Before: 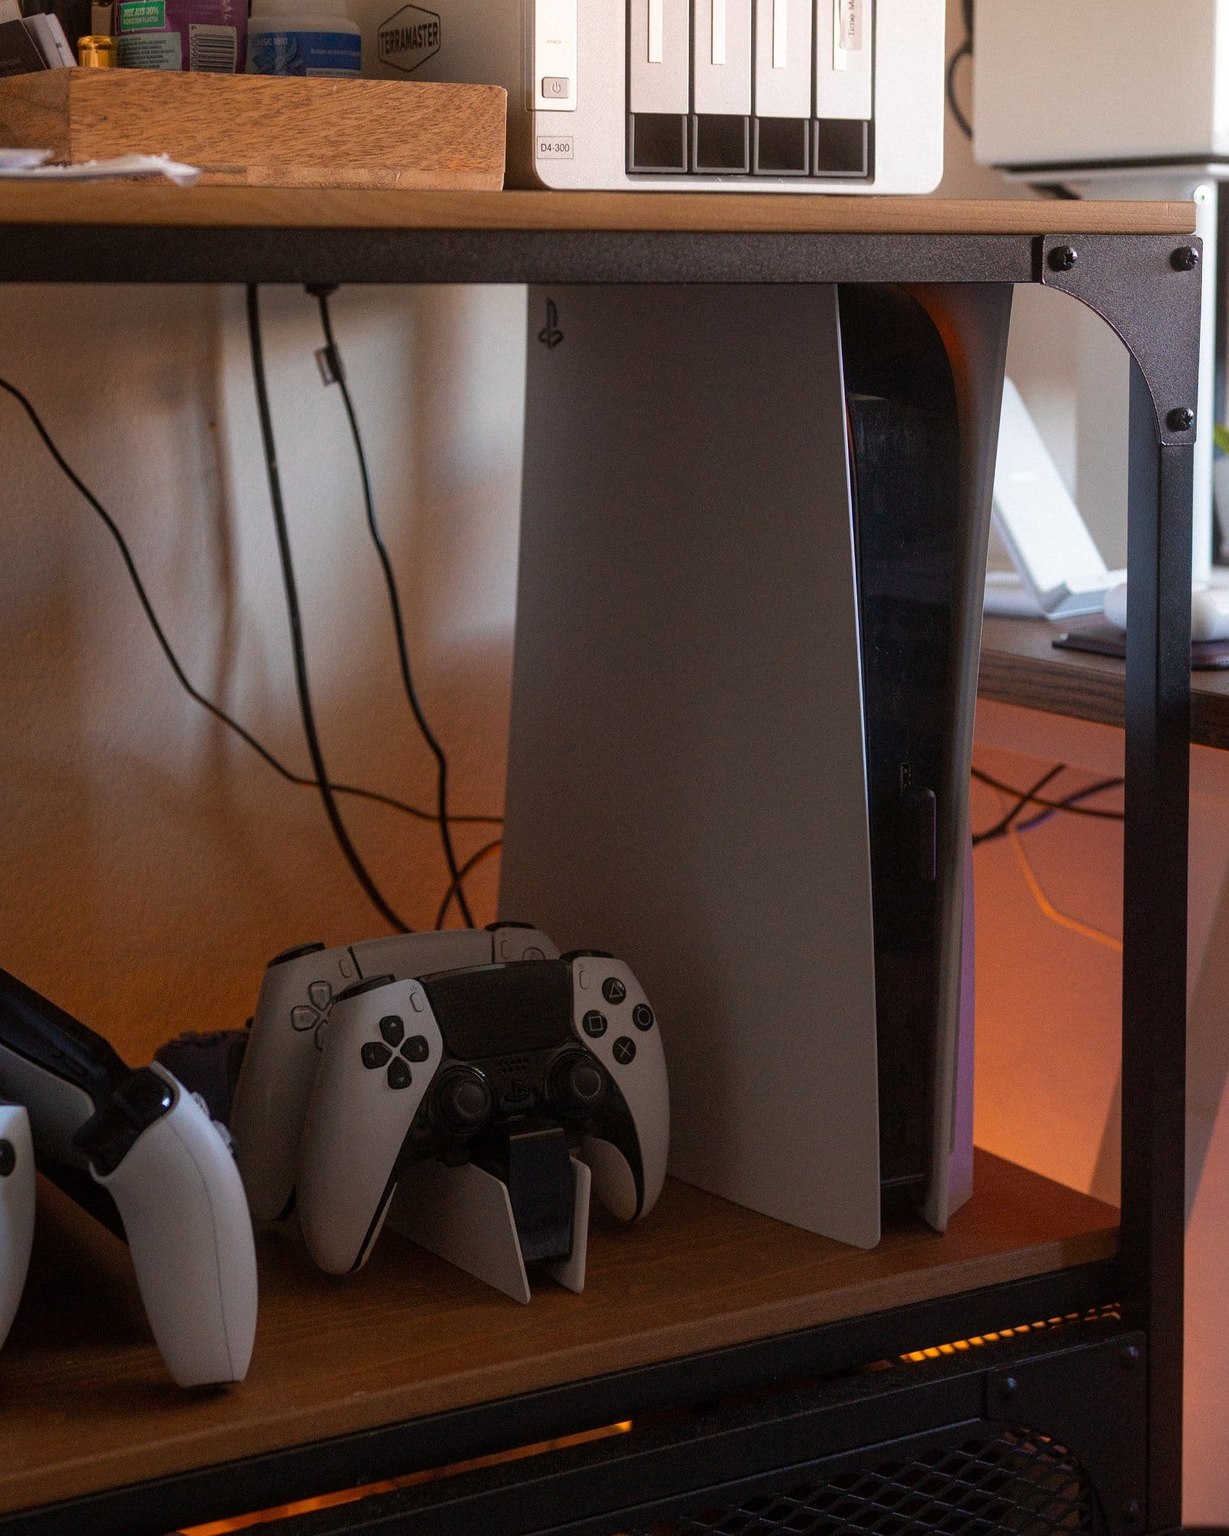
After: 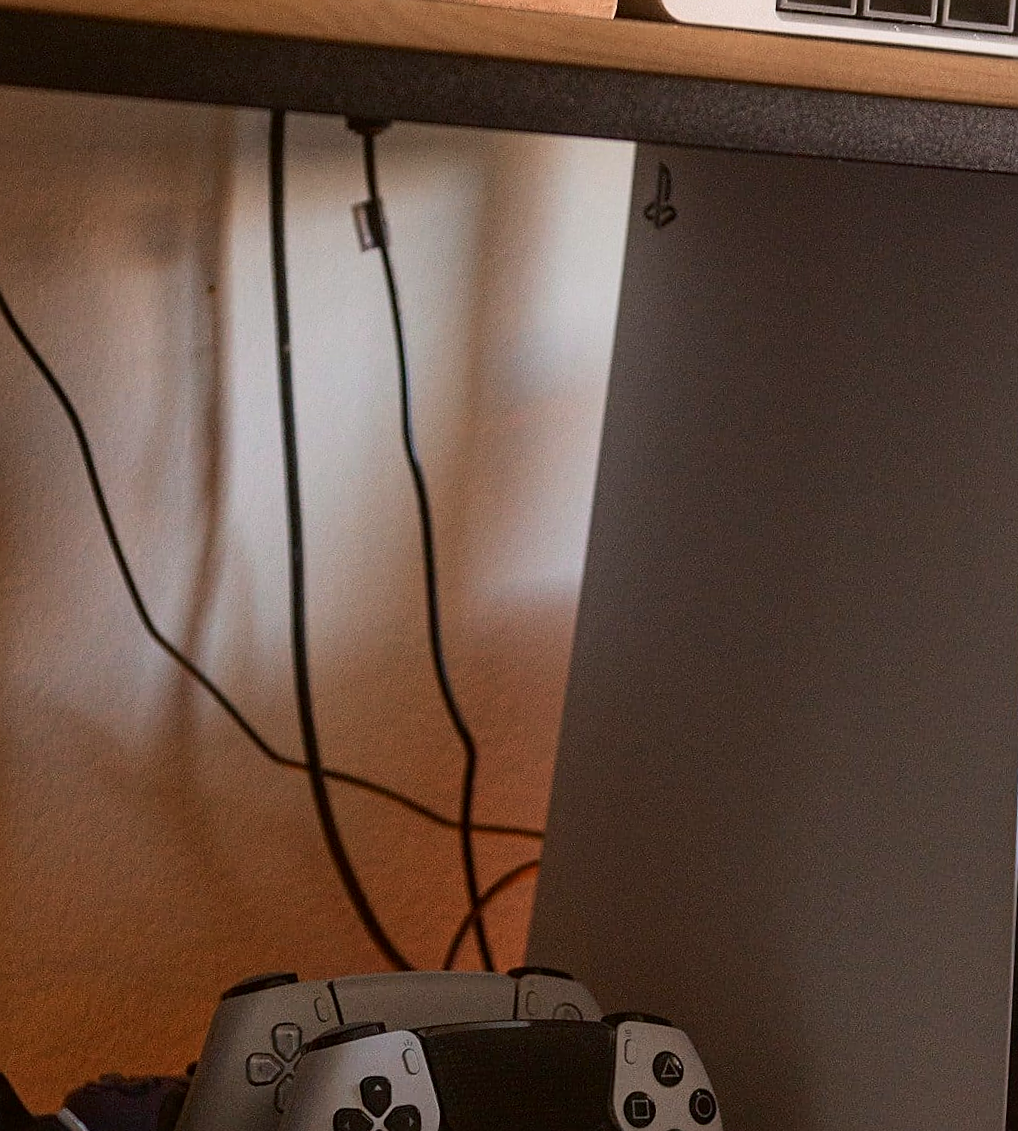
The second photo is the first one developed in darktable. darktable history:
sharpen: on, module defaults
crop and rotate: angle -4.99°, left 2.122%, top 6.945%, right 27.566%, bottom 30.519%
tone curve: curves: ch0 [(0, 0) (0.091, 0.074) (0.184, 0.168) (0.491, 0.519) (0.748, 0.765) (1, 0.919)]; ch1 [(0, 0) (0.179, 0.173) (0.322, 0.32) (0.424, 0.424) (0.502, 0.504) (0.56, 0.578) (0.631, 0.667) (0.777, 0.806) (1, 1)]; ch2 [(0, 0) (0.434, 0.447) (0.483, 0.487) (0.547, 0.564) (0.676, 0.673) (1, 1)], color space Lab, independent channels, preserve colors none
exposure: black level correction 0, exposure 0.2 EV, compensate exposure bias true, compensate highlight preservation false
color zones: curves: ch1 [(0.113, 0.438) (0.75, 0.5)]; ch2 [(0.12, 0.526) (0.75, 0.5)]
